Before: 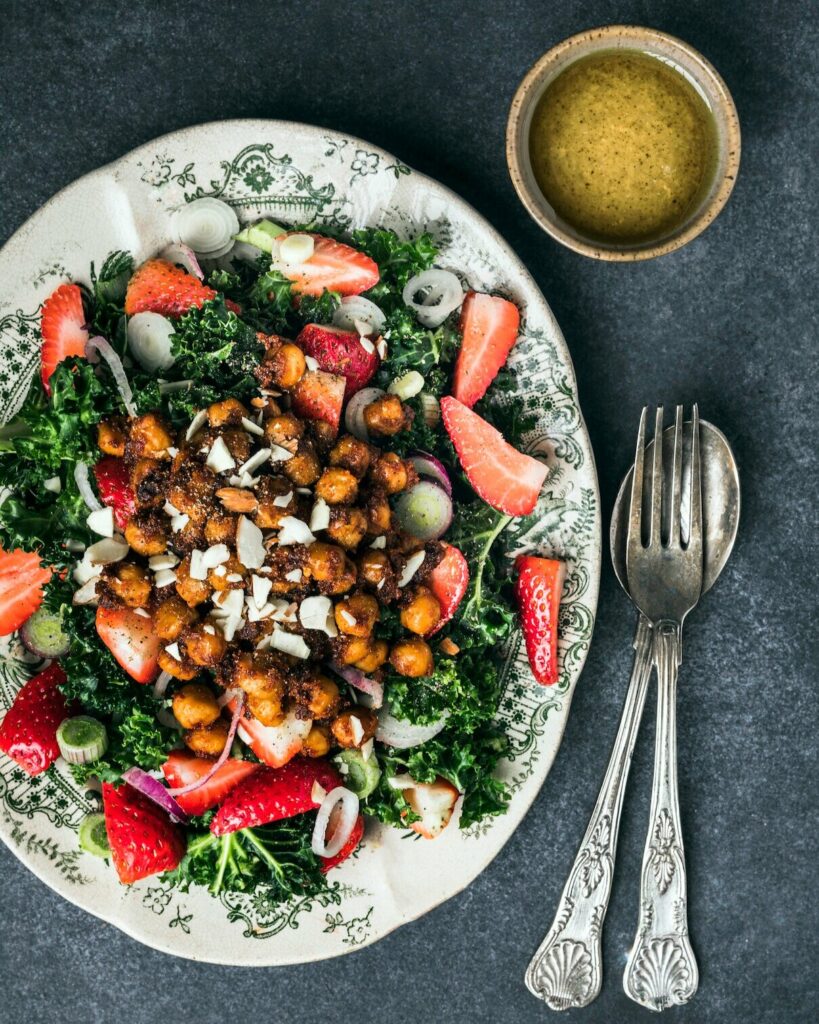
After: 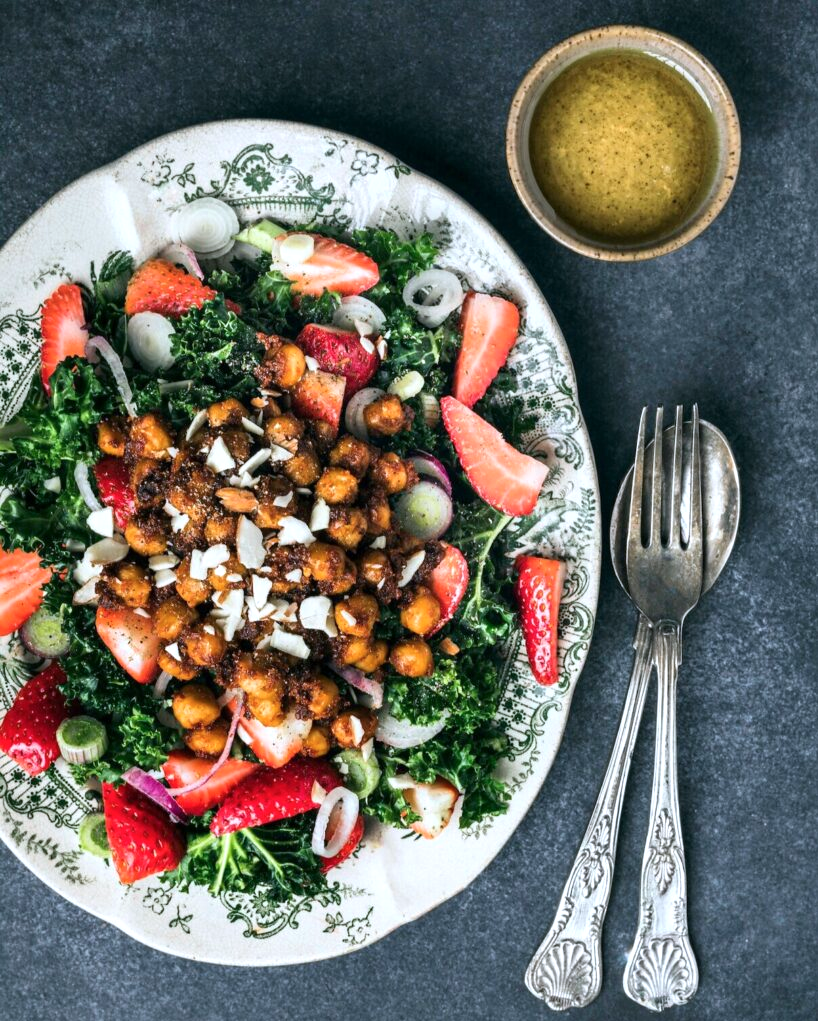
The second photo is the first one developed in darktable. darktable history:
exposure: exposure 0.2 EV, compensate highlight preservation false
color calibration: illuminant as shot in camera, x 0.358, y 0.373, temperature 4628.91 K
crop: top 0.031%, bottom 0.201%
